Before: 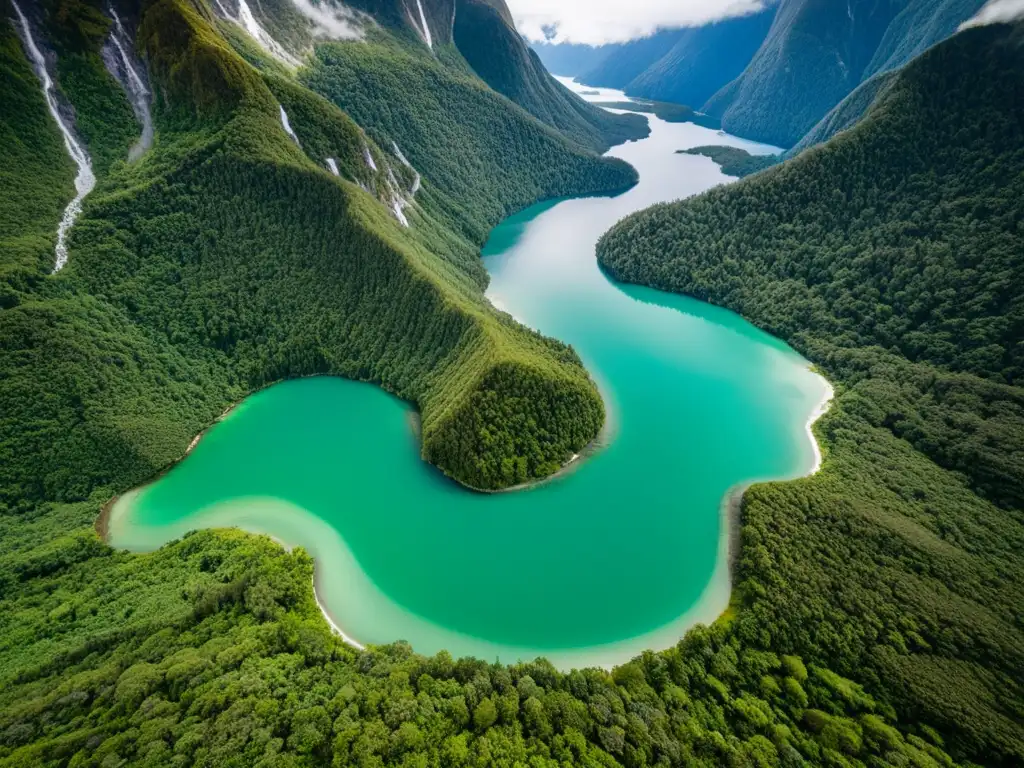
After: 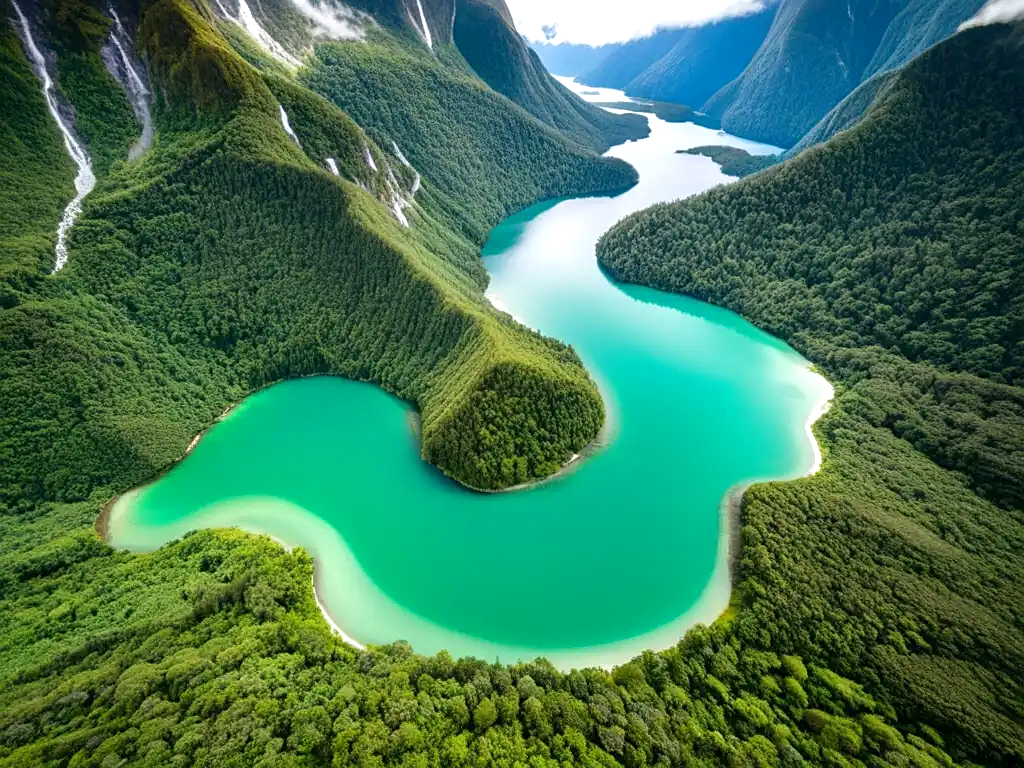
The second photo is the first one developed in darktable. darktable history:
sharpen: amount 0.214
exposure: black level correction 0.001, exposure 0.499 EV, compensate highlight preservation false
